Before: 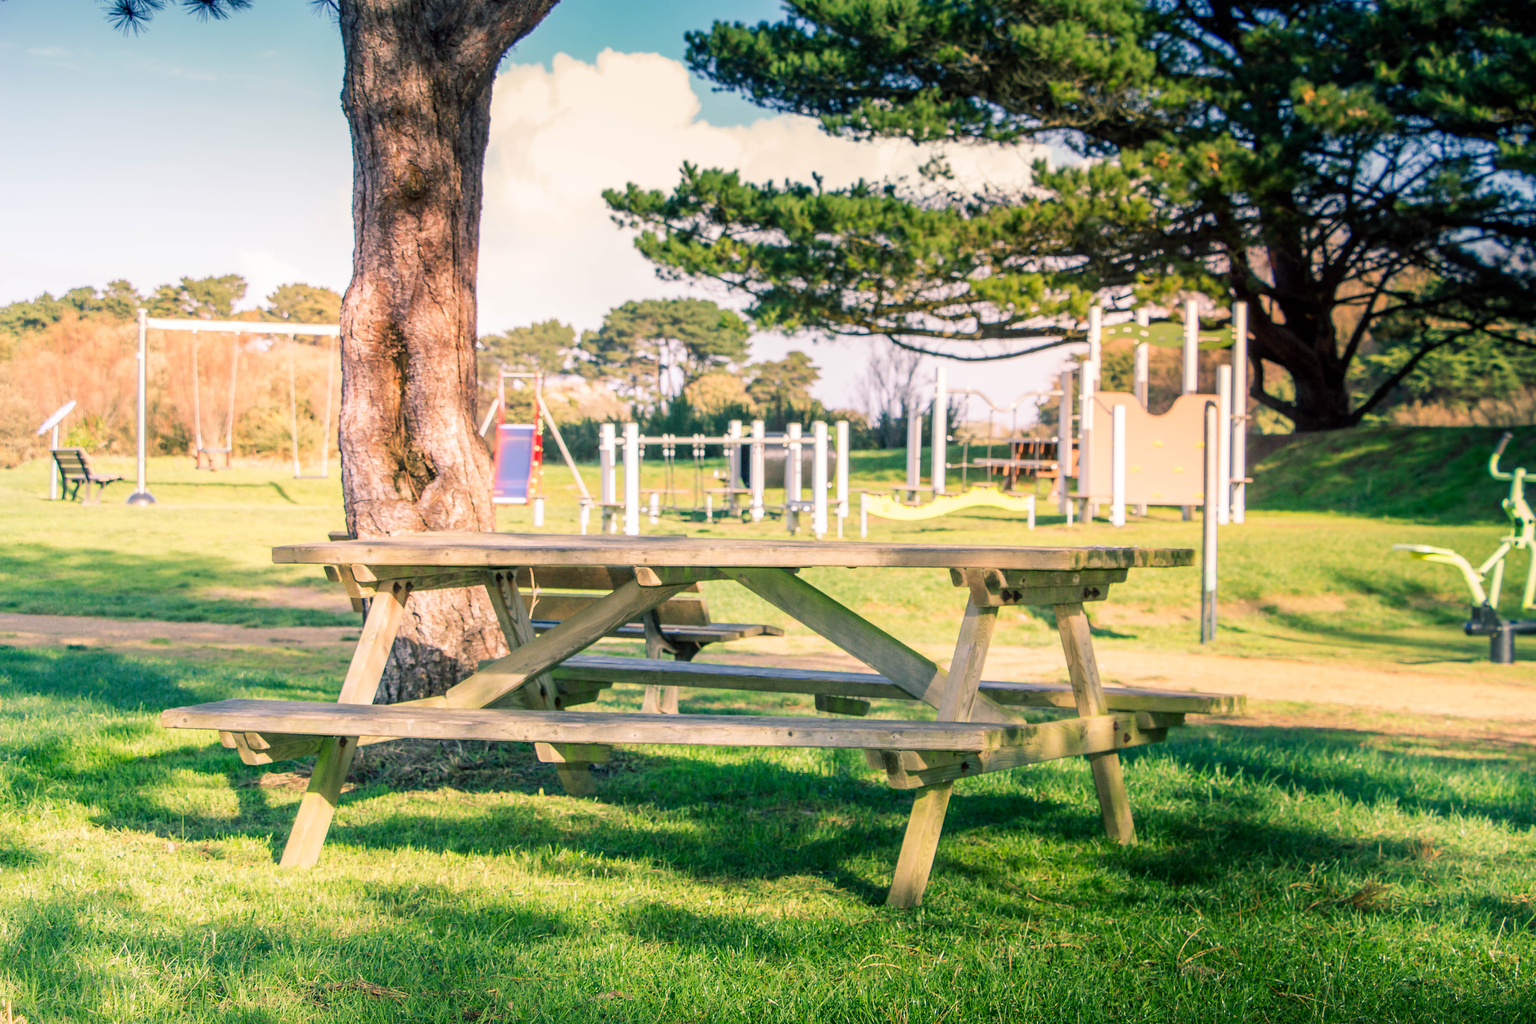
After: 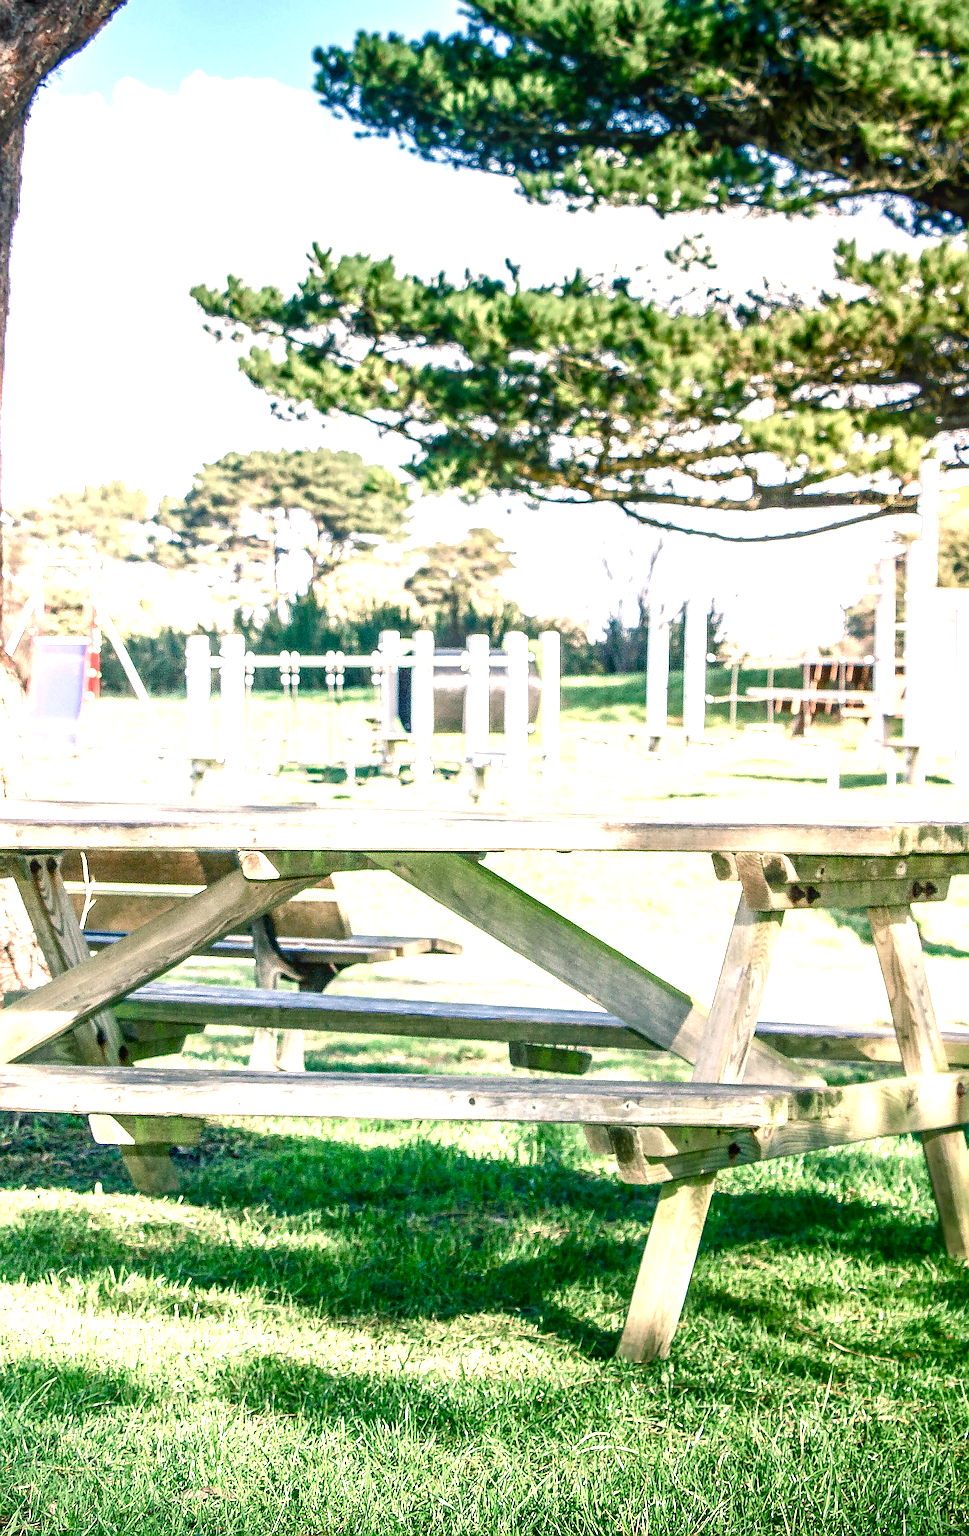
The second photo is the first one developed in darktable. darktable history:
local contrast: on, module defaults
color balance rgb: global offset › luminance -0.475%, perceptual saturation grading › global saturation 0.329%, perceptual saturation grading › highlights -33.744%, perceptual saturation grading › mid-tones 15.059%, perceptual saturation grading › shadows 47.741%, perceptual brilliance grading › global brilliance 2.915%, perceptual brilliance grading › highlights -2.518%, perceptual brilliance grading › shadows 2.526%, global vibrance 9.754%
exposure: exposure 1.162 EV, compensate highlight preservation false
color correction: highlights b* -0.007, saturation 0.795
contrast brightness saturation: contrast 0.065, brightness -0.141, saturation 0.106
crop: left 30.982%, right 26.928%
sharpen: radius 1.405, amount 1.246, threshold 0.721
